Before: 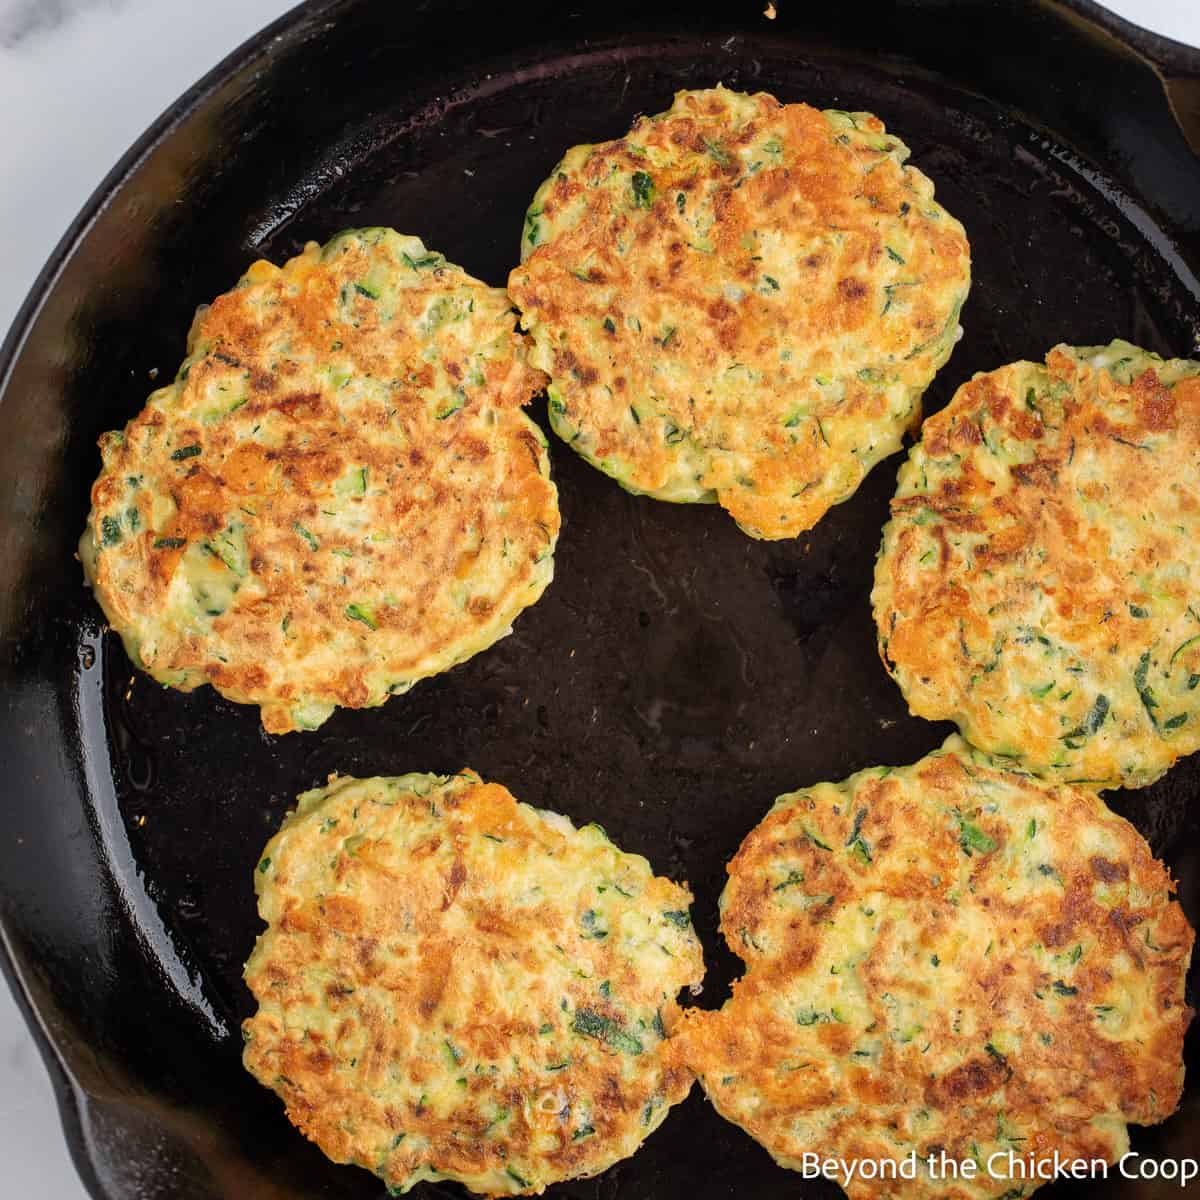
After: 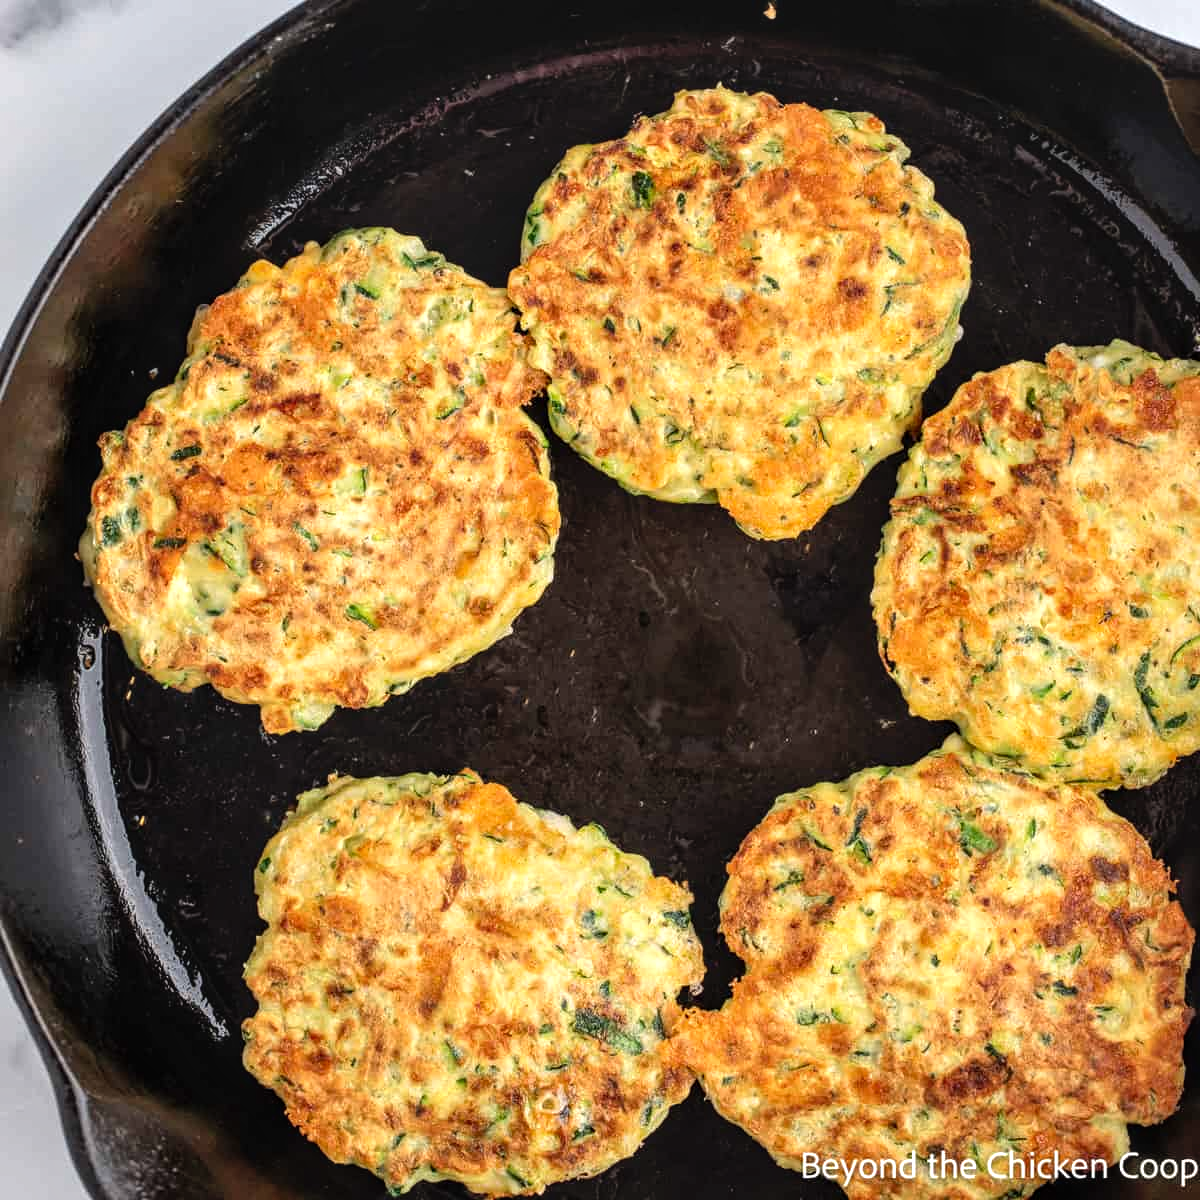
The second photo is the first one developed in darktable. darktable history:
tone equalizer: -8 EV -0.45 EV, -7 EV -0.394 EV, -6 EV -0.312 EV, -5 EV -0.26 EV, -3 EV 0.241 EV, -2 EV 0.334 EV, -1 EV 0.38 EV, +0 EV 0.411 EV
local contrast: detail 130%
